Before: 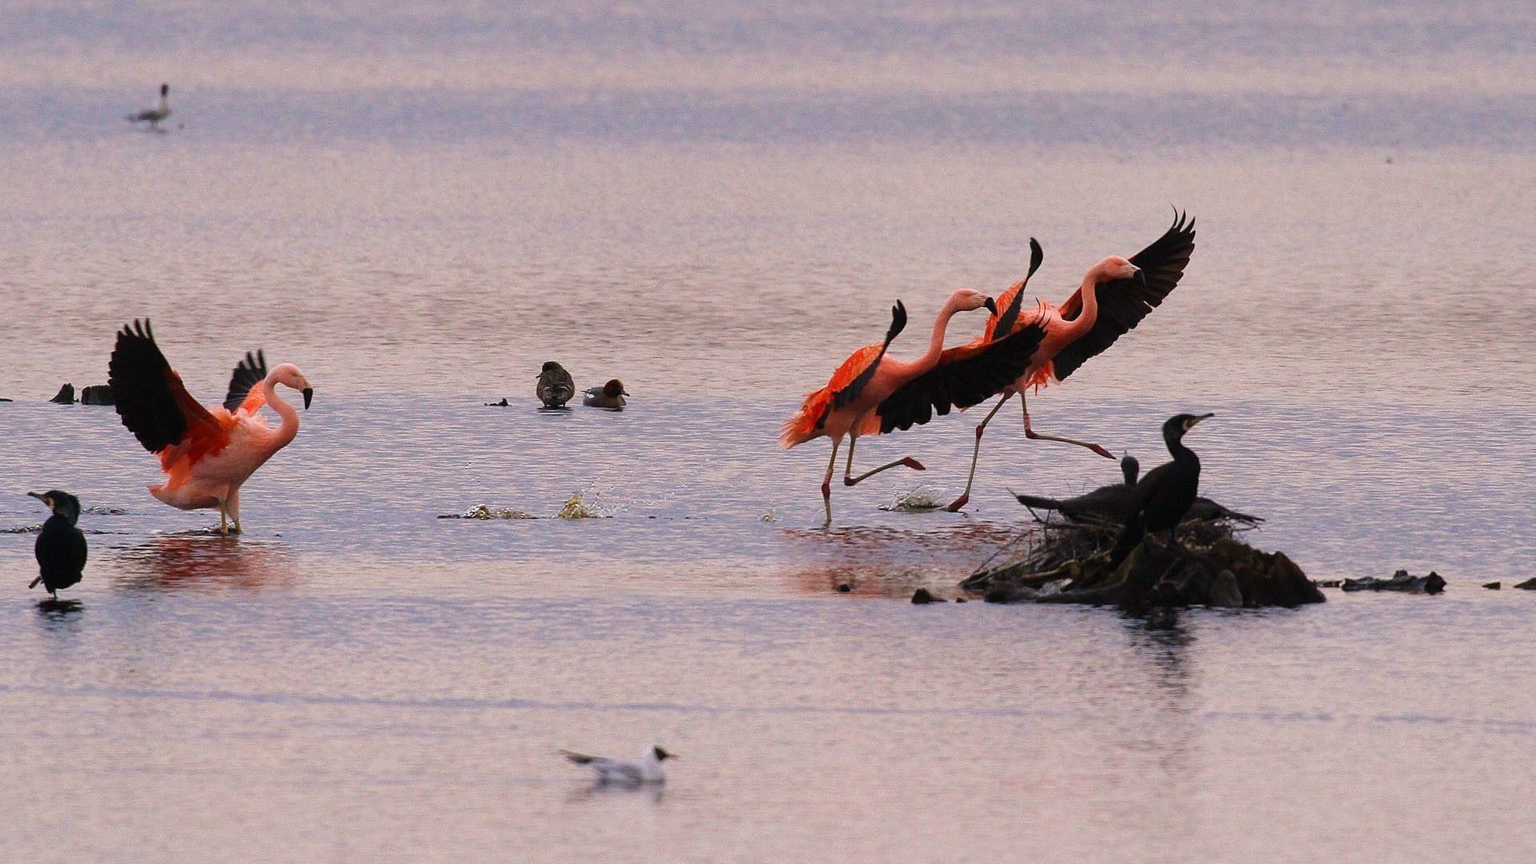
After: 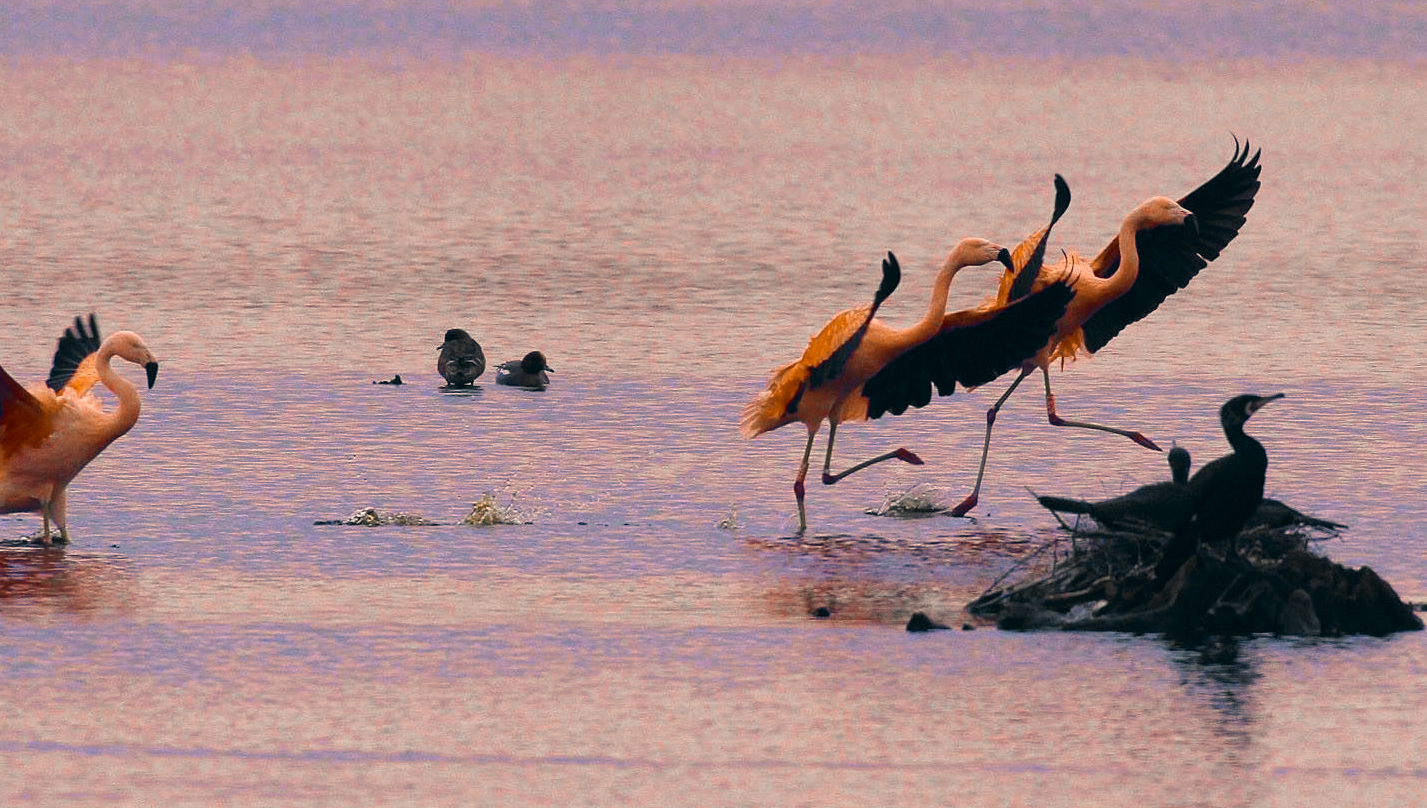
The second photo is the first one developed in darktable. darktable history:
color correction: highlights a* 10.35, highlights b* 14, shadows a* -9.83, shadows b* -15.01
exposure: exposure -0.212 EV, compensate highlight preservation false
color zones: curves: ch0 [(0.009, 0.528) (0.136, 0.6) (0.255, 0.586) (0.39, 0.528) (0.522, 0.584) (0.686, 0.736) (0.849, 0.561)]; ch1 [(0.045, 0.781) (0.14, 0.416) (0.257, 0.695) (0.442, 0.032) (0.738, 0.338) (0.818, 0.632) (0.891, 0.741) (1, 0.704)]; ch2 [(0, 0.667) (0.141, 0.52) (0.26, 0.37) (0.474, 0.432) (0.743, 0.286)]
crop and rotate: left 12.152%, top 11.46%, right 13.475%, bottom 13.666%
